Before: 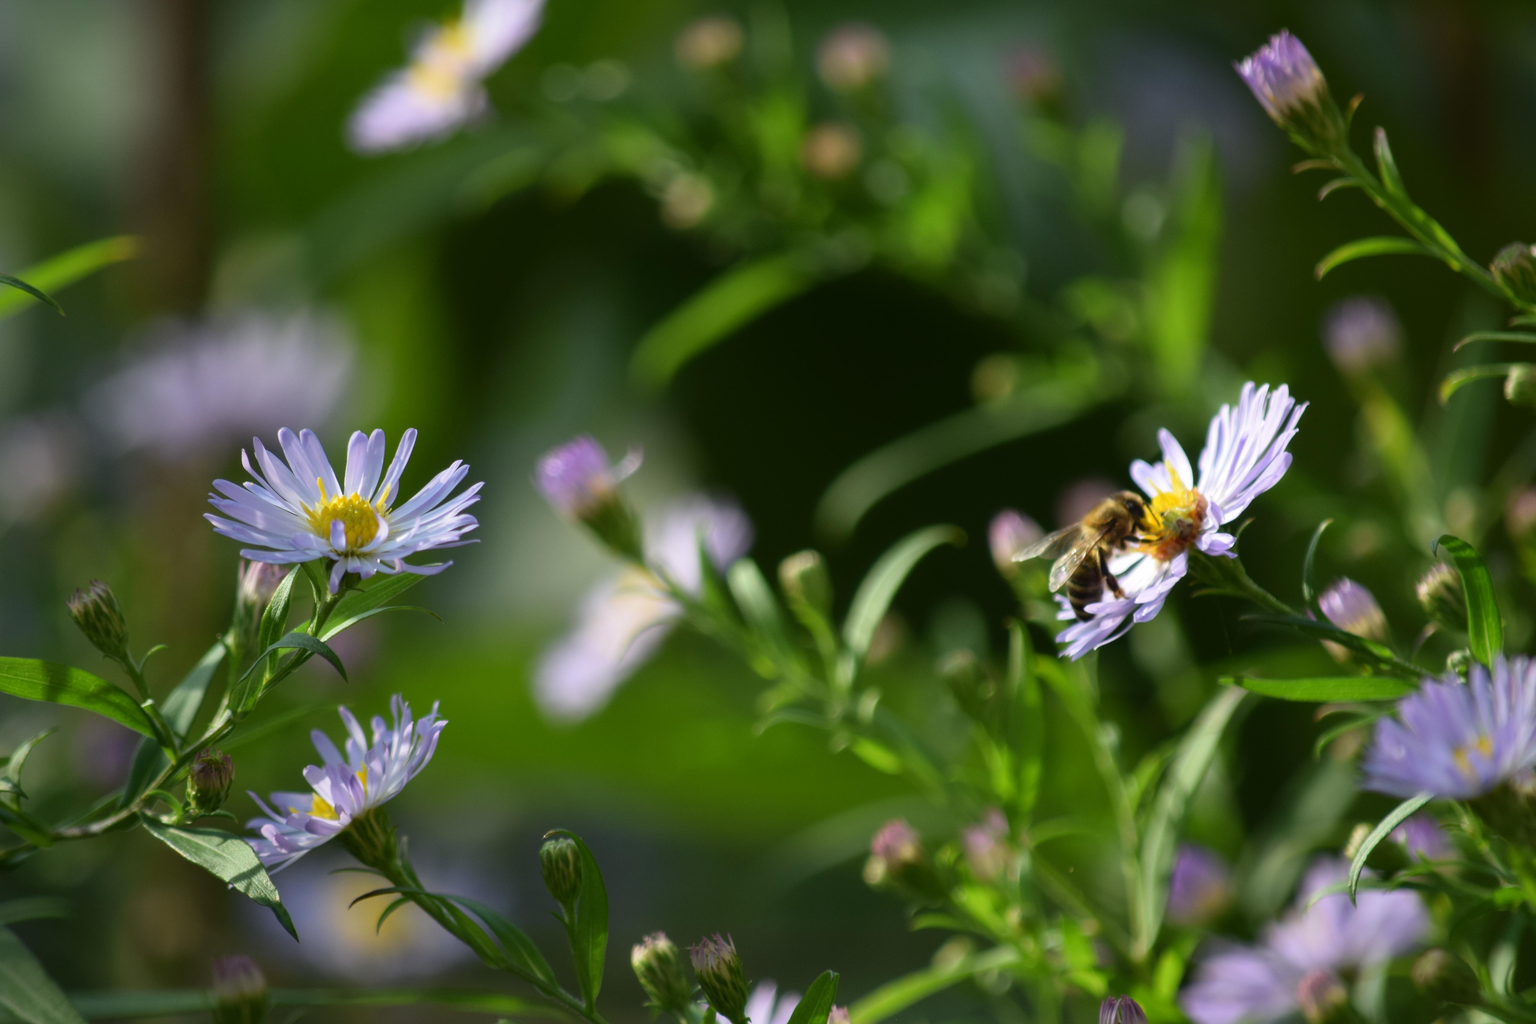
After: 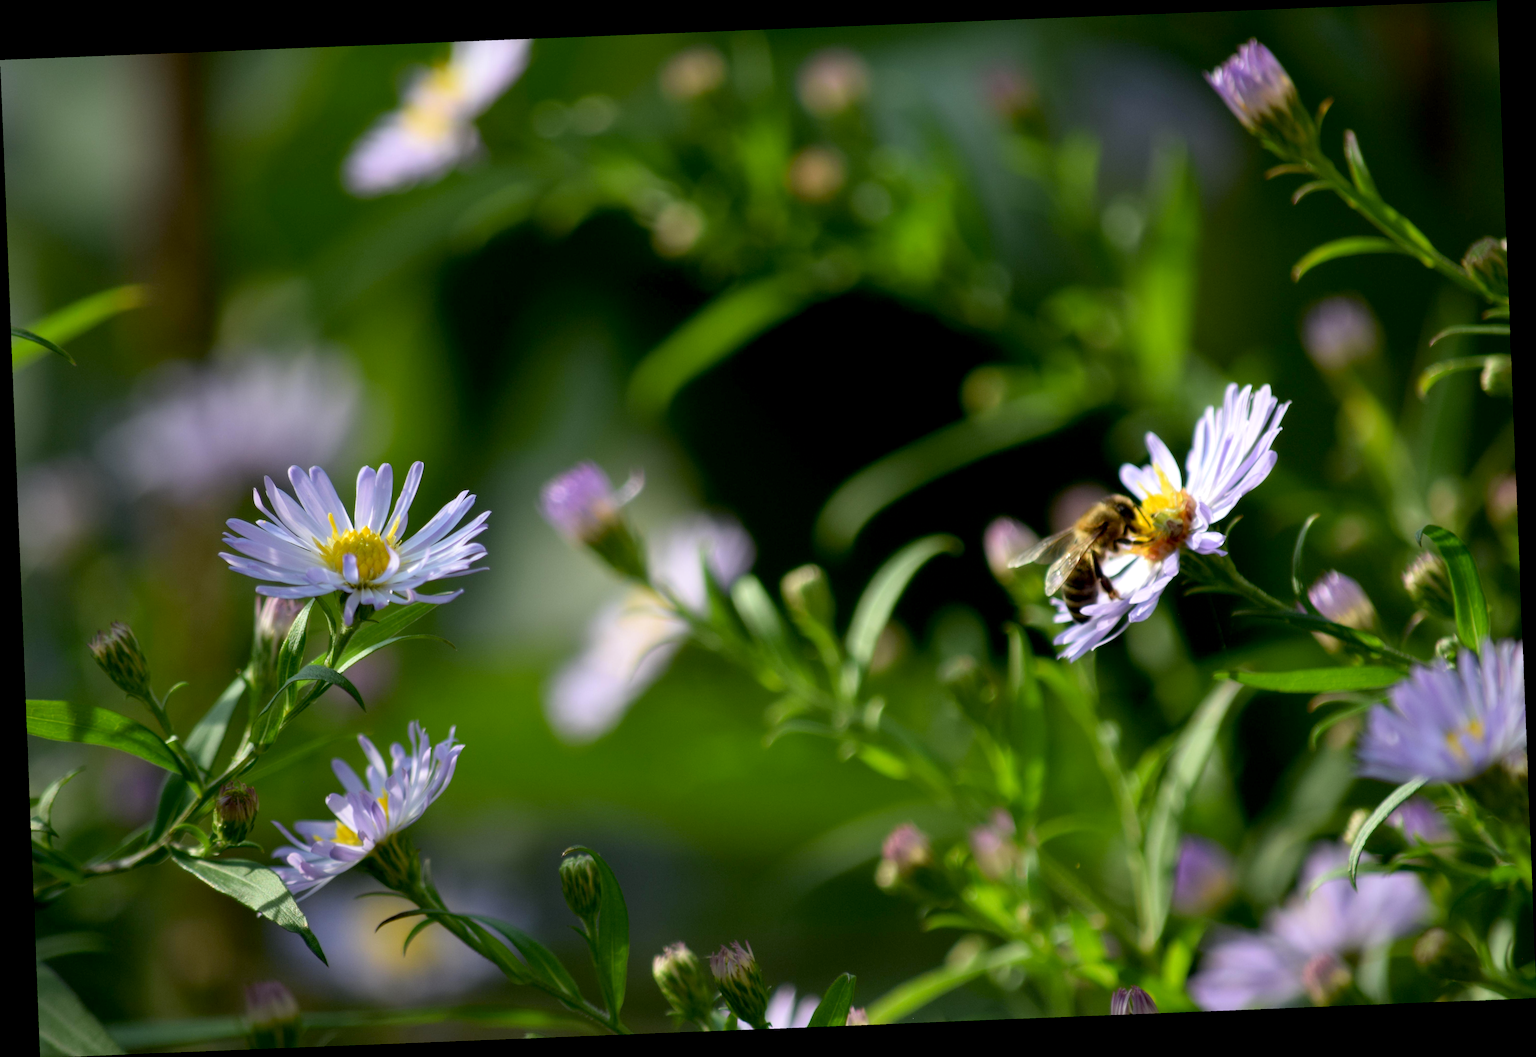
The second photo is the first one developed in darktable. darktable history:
exposure: black level correction 0.009, exposure 0.119 EV, compensate highlight preservation false
rotate and perspective: rotation -2.29°, automatic cropping off
